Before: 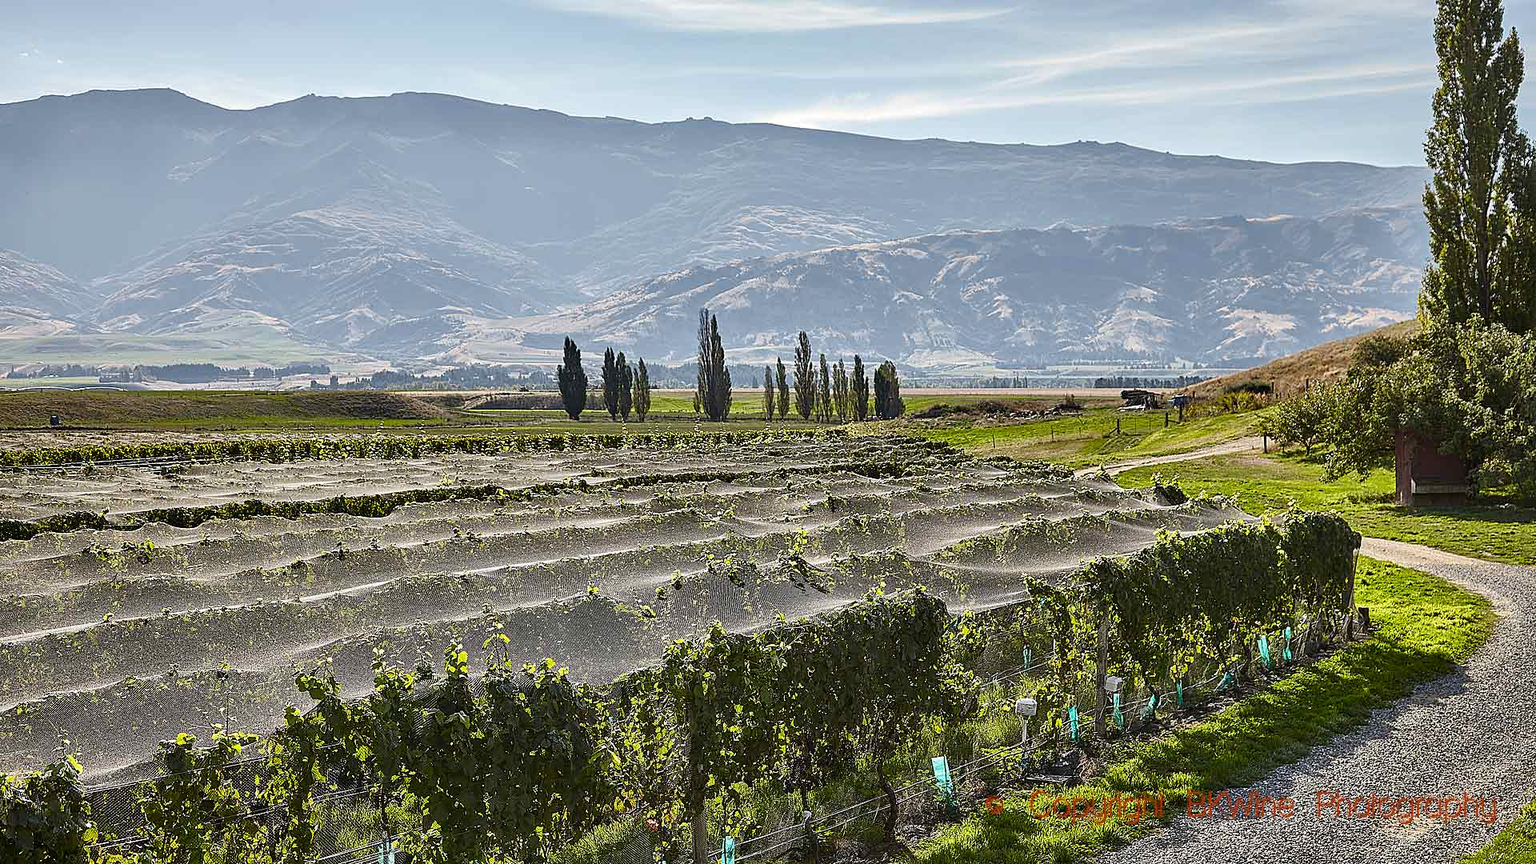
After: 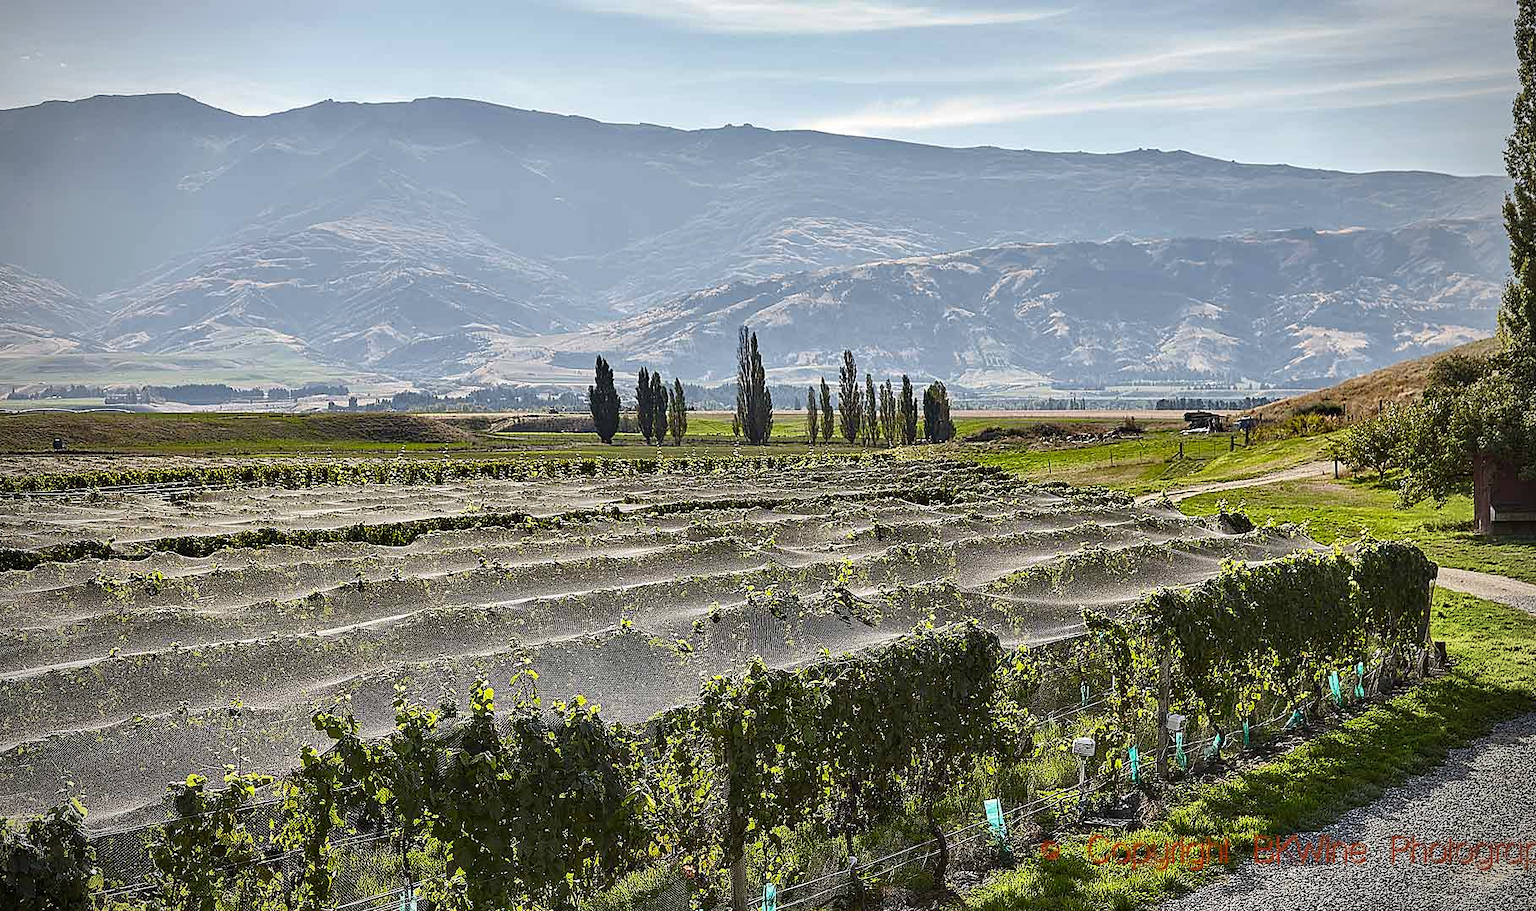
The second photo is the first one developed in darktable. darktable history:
crop and rotate: left 0%, right 5.311%
vignetting: unbound false
